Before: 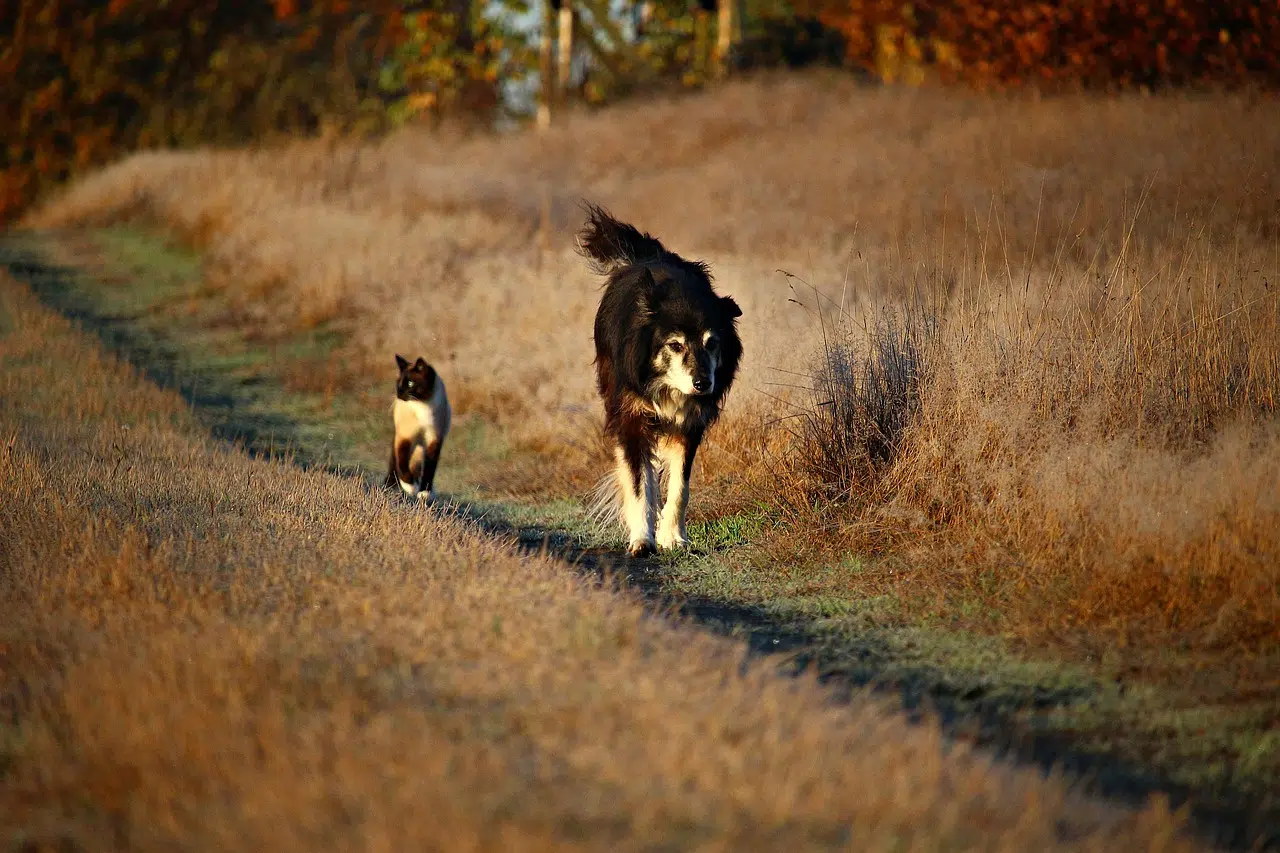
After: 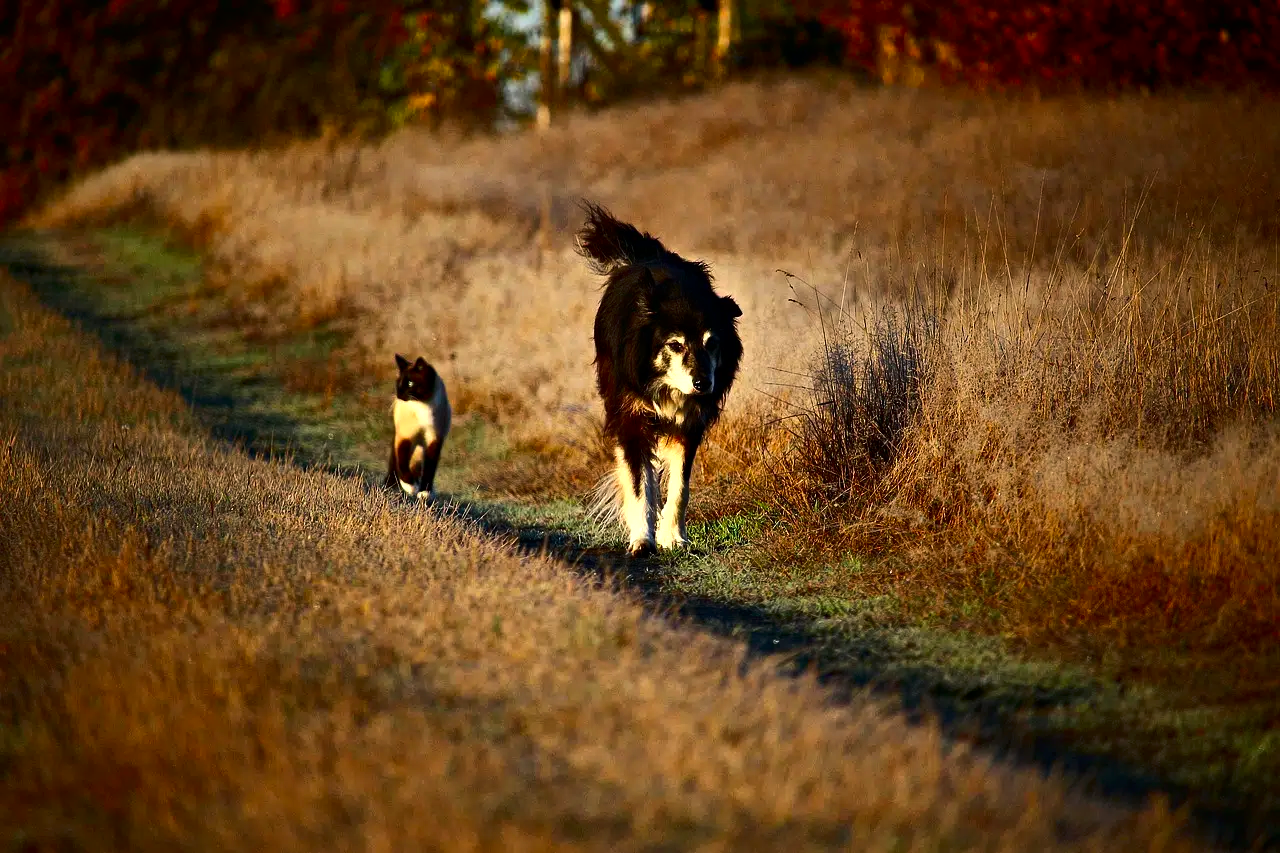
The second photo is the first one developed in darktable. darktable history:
contrast brightness saturation: contrast 0.123, brightness -0.117, saturation 0.203
tone equalizer: -8 EV -0.418 EV, -7 EV -0.373 EV, -6 EV -0.307 EV, -5 EV -0.241 EV, -3 EV 0.227 EV, -2 EV 0.328 EV, -1 EV 0.384 EV, +0 EV 0.429 EV, edges refinement/feathering 500, mask exposure compensation -1.57 EV, preserve details no
